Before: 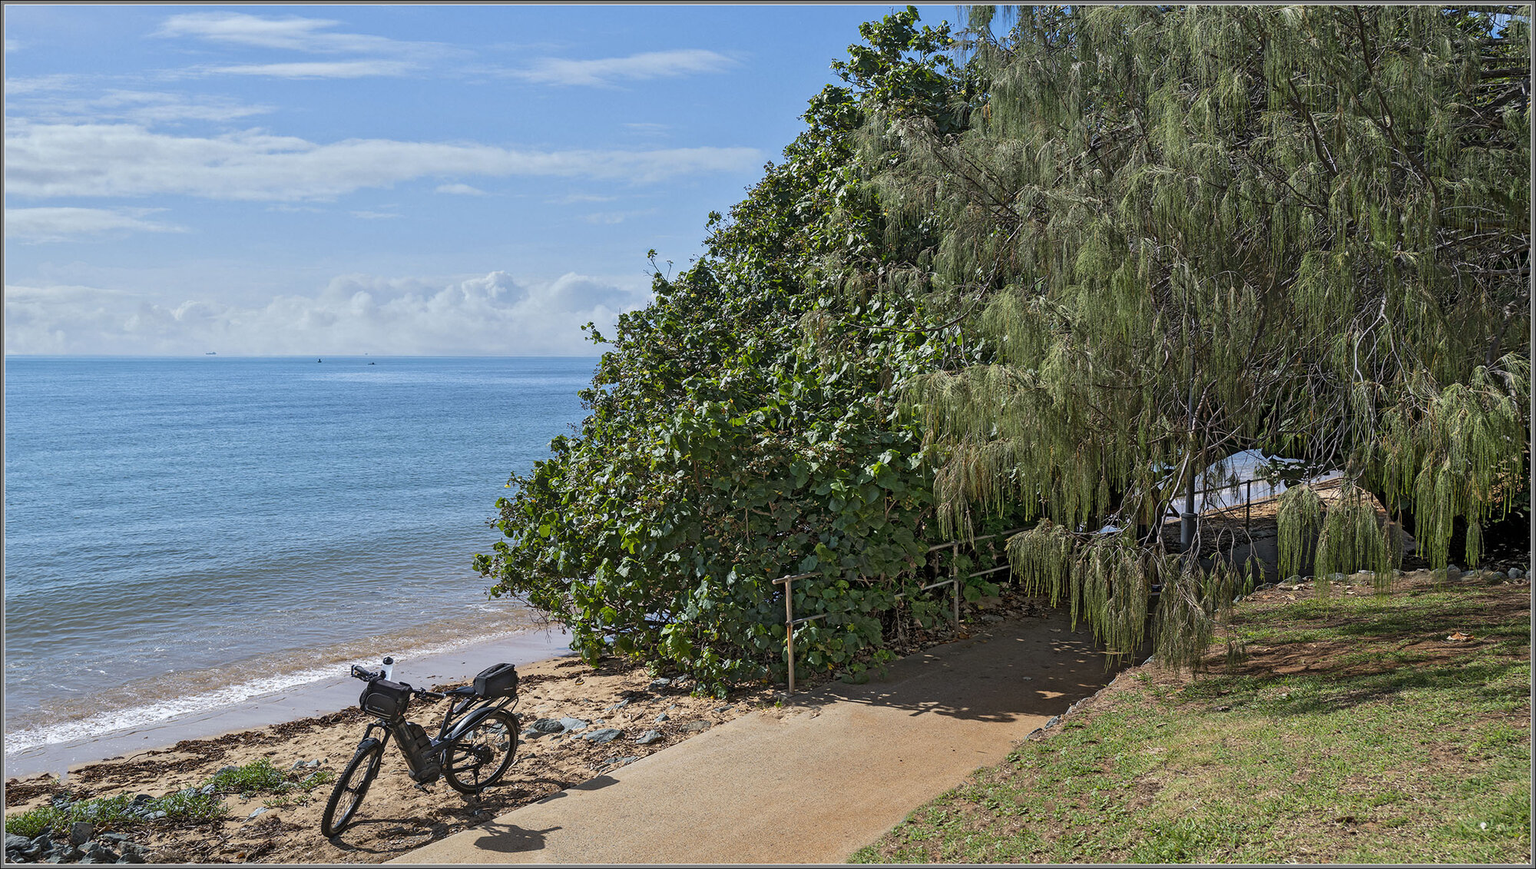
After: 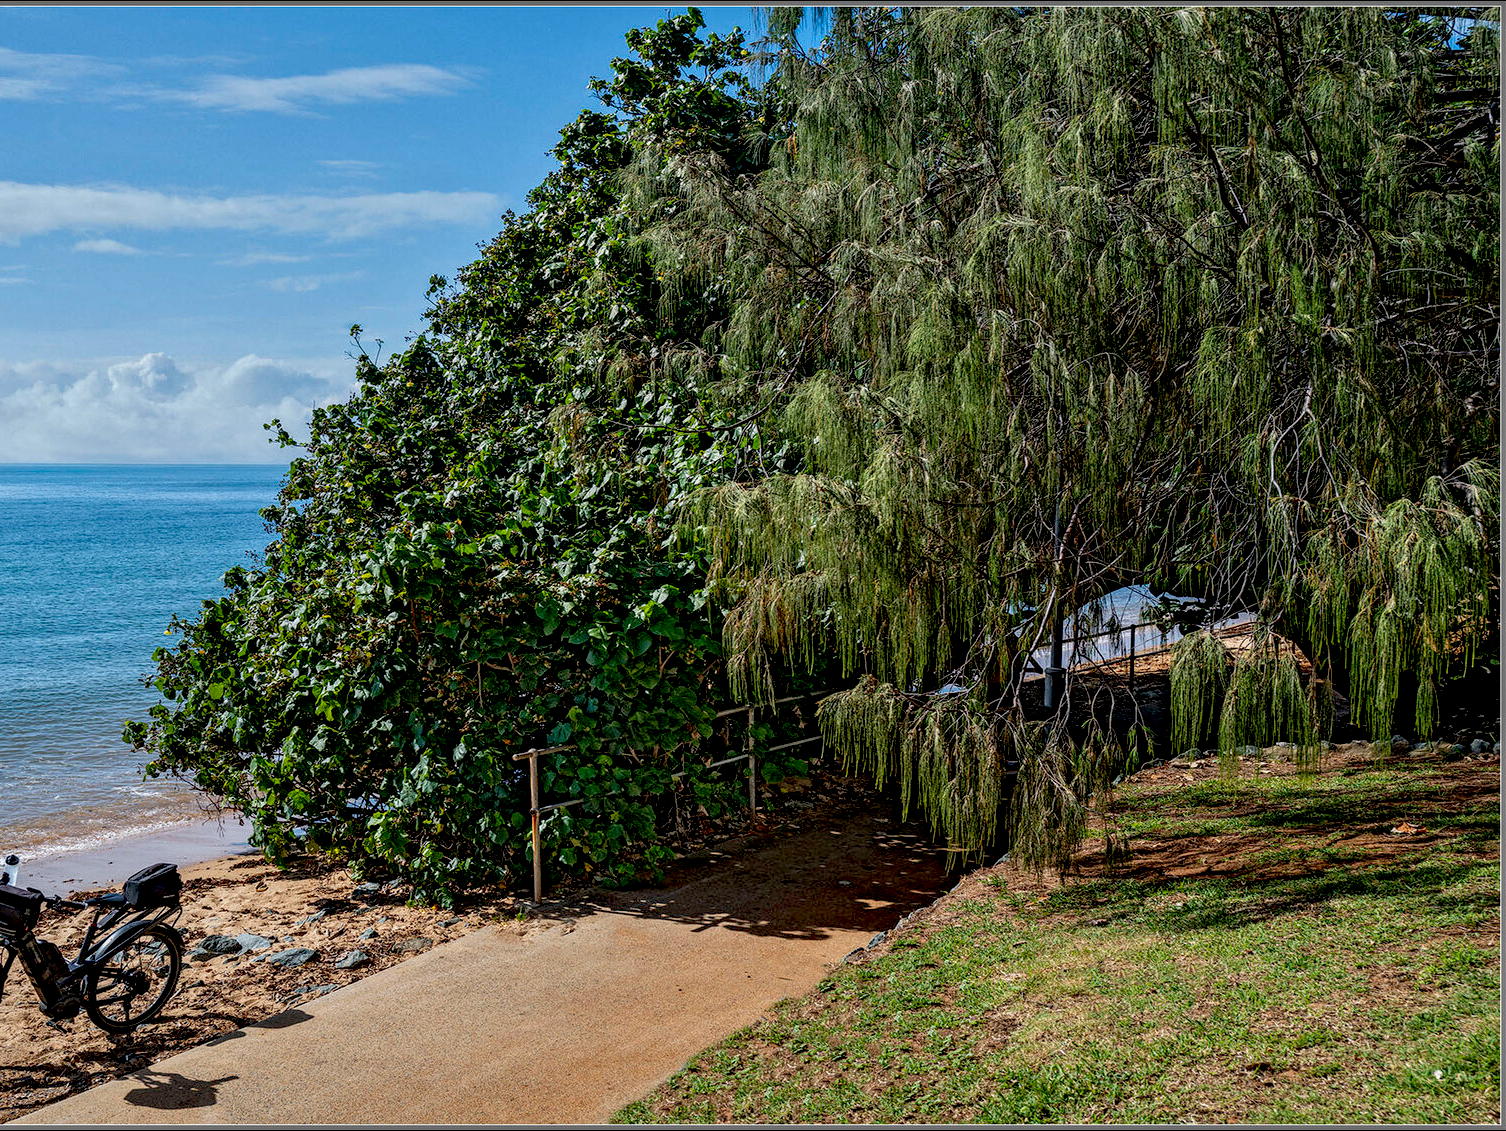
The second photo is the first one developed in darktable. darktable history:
local contrast: on, module defaults
exposure: black level correction 0.026, exposure 0.185 EV, compensate highlight preservation false
crop and rotate: left 24.655%
